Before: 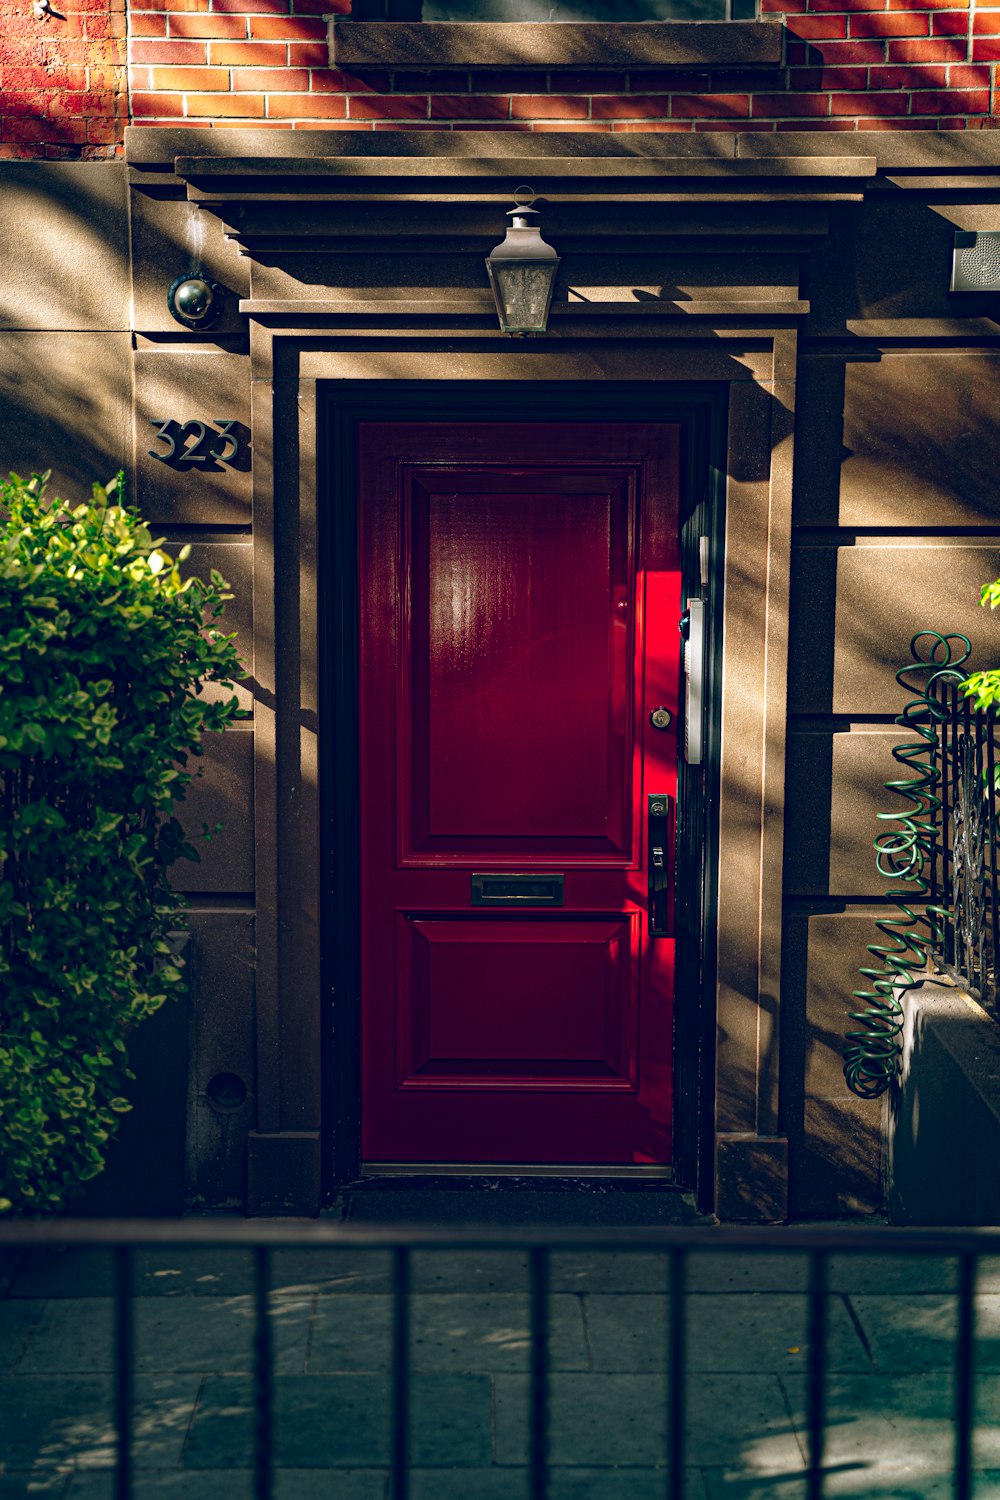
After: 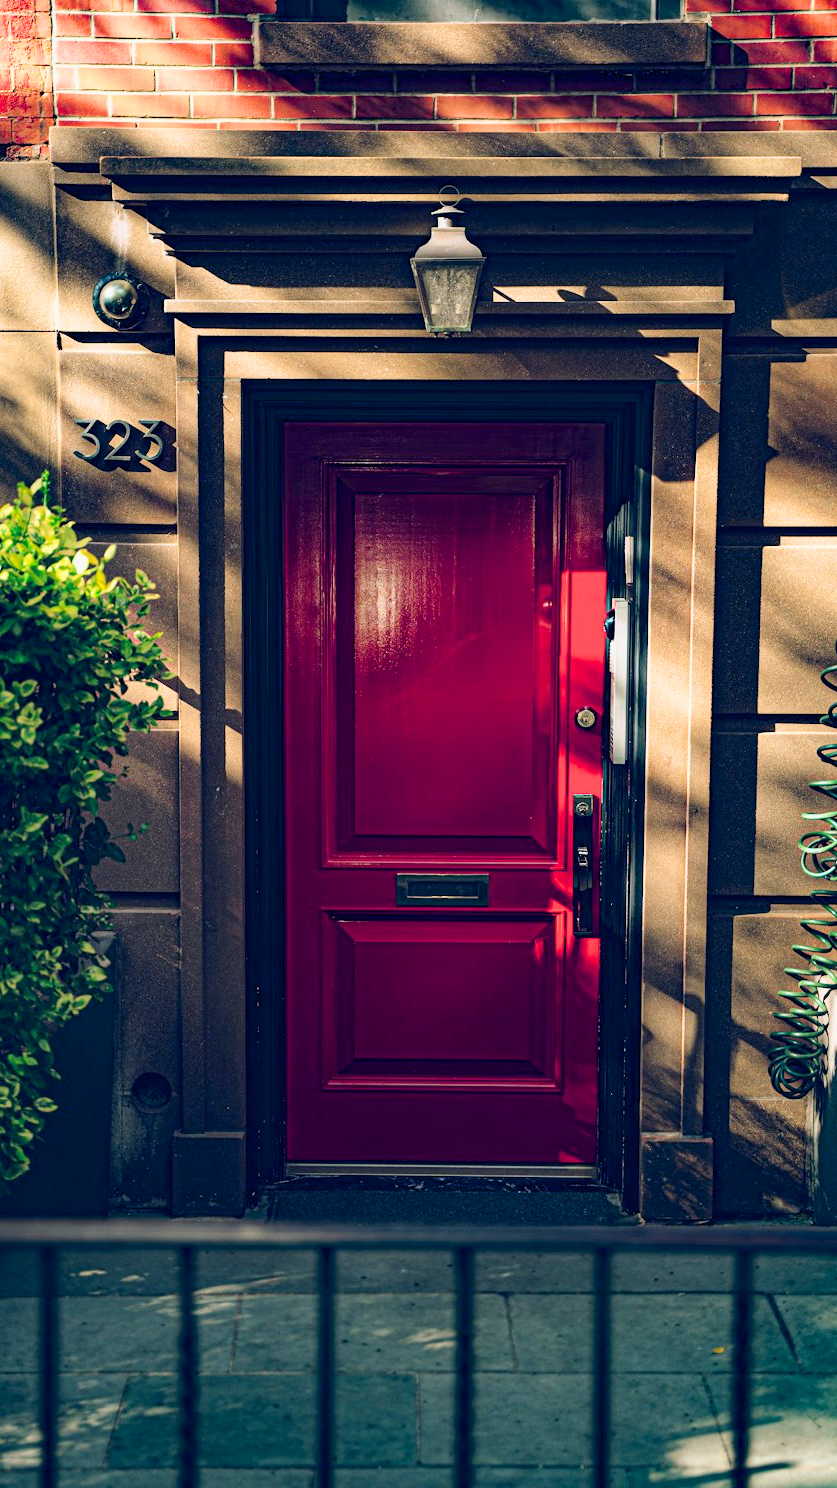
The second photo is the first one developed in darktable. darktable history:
filmic rgb: black relative exposure -7.65 EV, white relative exposure 4.56 EV, hardness 3.61, color science v6 (2022)
crop: left 7.598%, right 7.873%
exposure: black level correction 0.001, exposure 1.3 EV, compensate highlight preservation false
tone equalizer: on, module defaults
